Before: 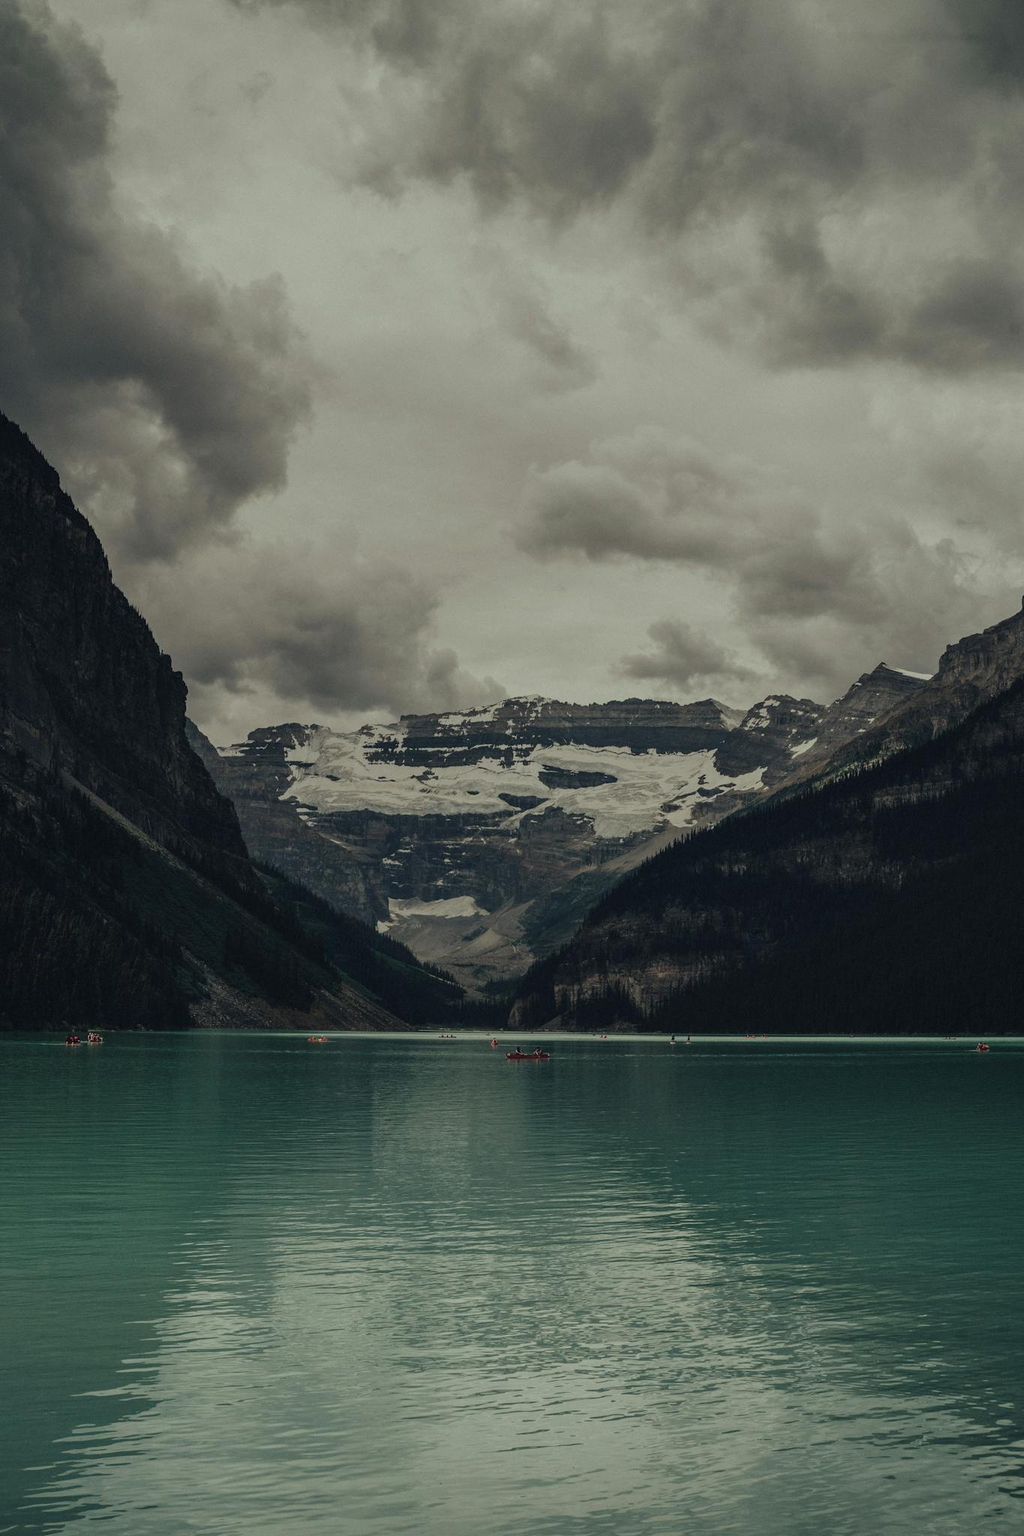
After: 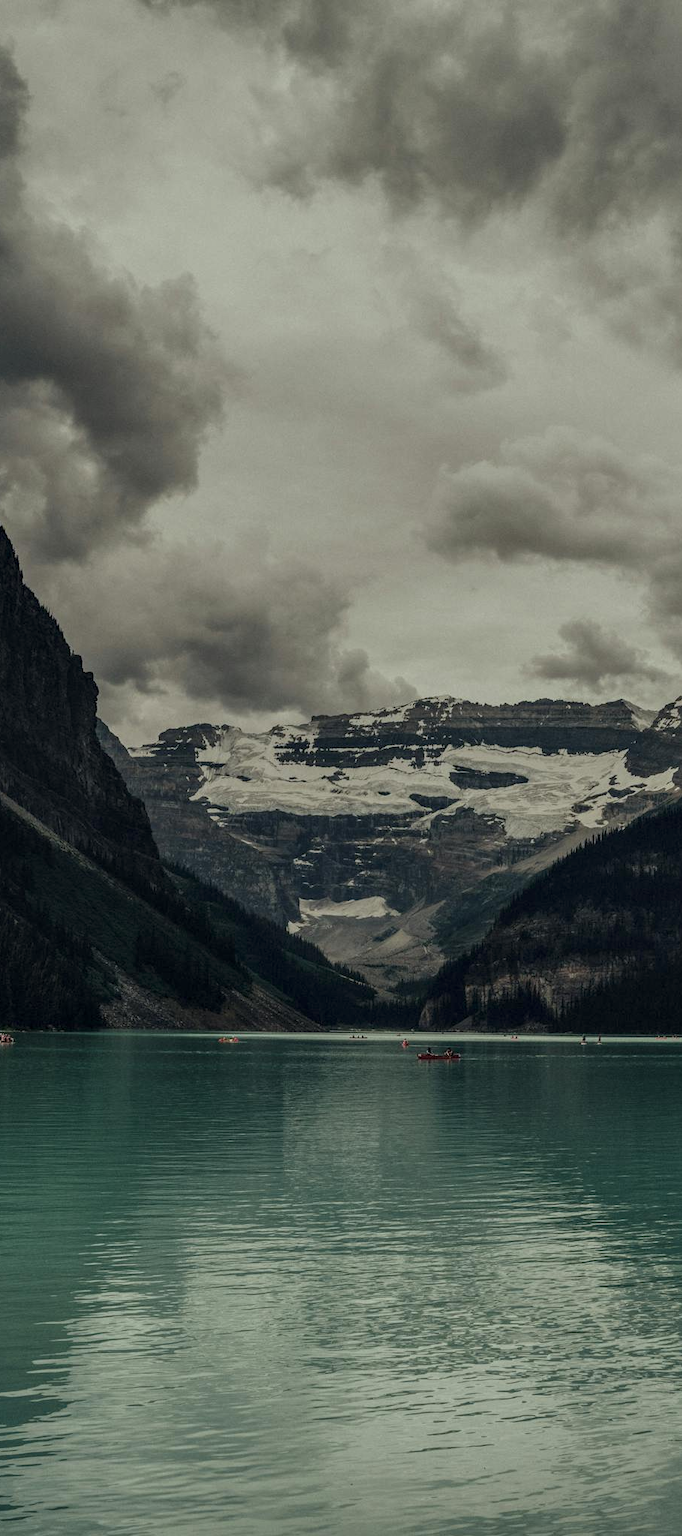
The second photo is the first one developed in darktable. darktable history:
local contrast: detail 130%
crop and rotate: left 8.786%, right 24.548%
